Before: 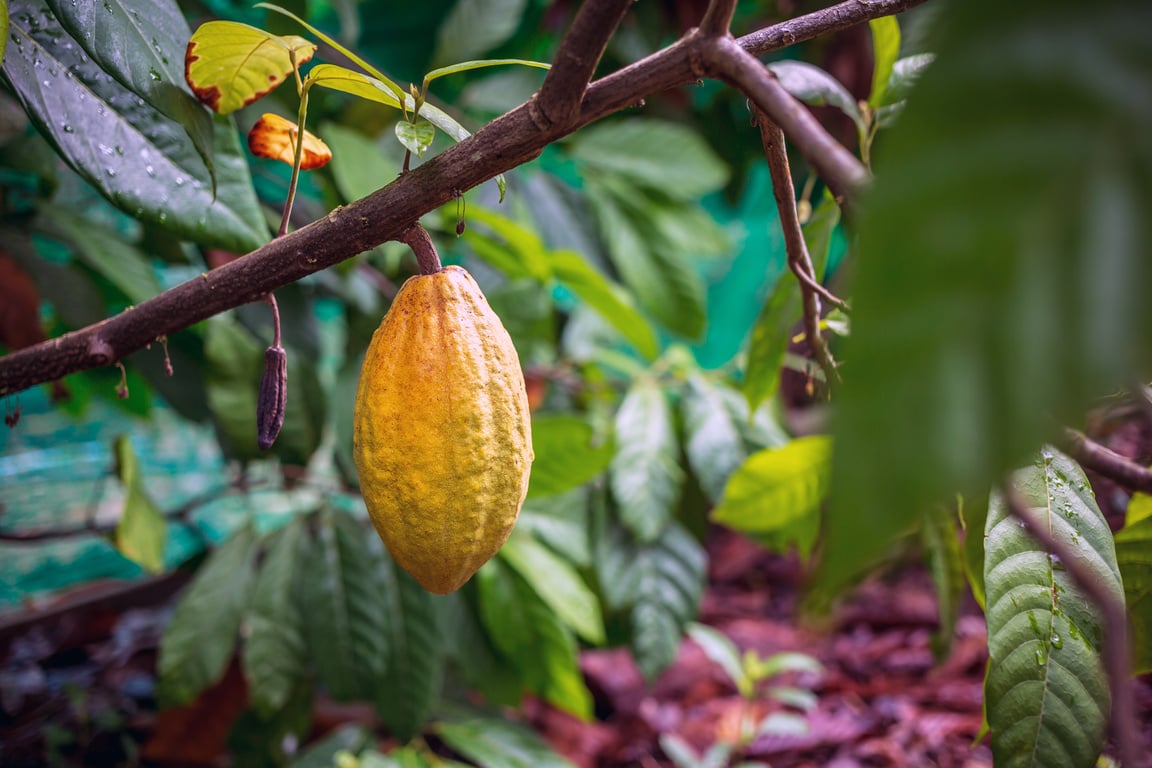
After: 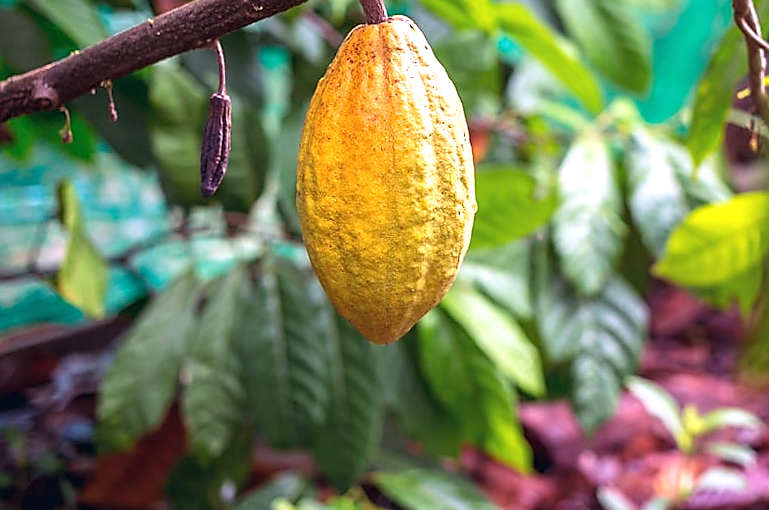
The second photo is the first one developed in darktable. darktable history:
exposure: exposure 0.649 EV, compensate highlight preservation false
sharpen: radius 1.368, amount 1.256, threshold 0.828
crop and rotate: angle -0.959°, left 3.749%, top 31.901%, right 27.812%
